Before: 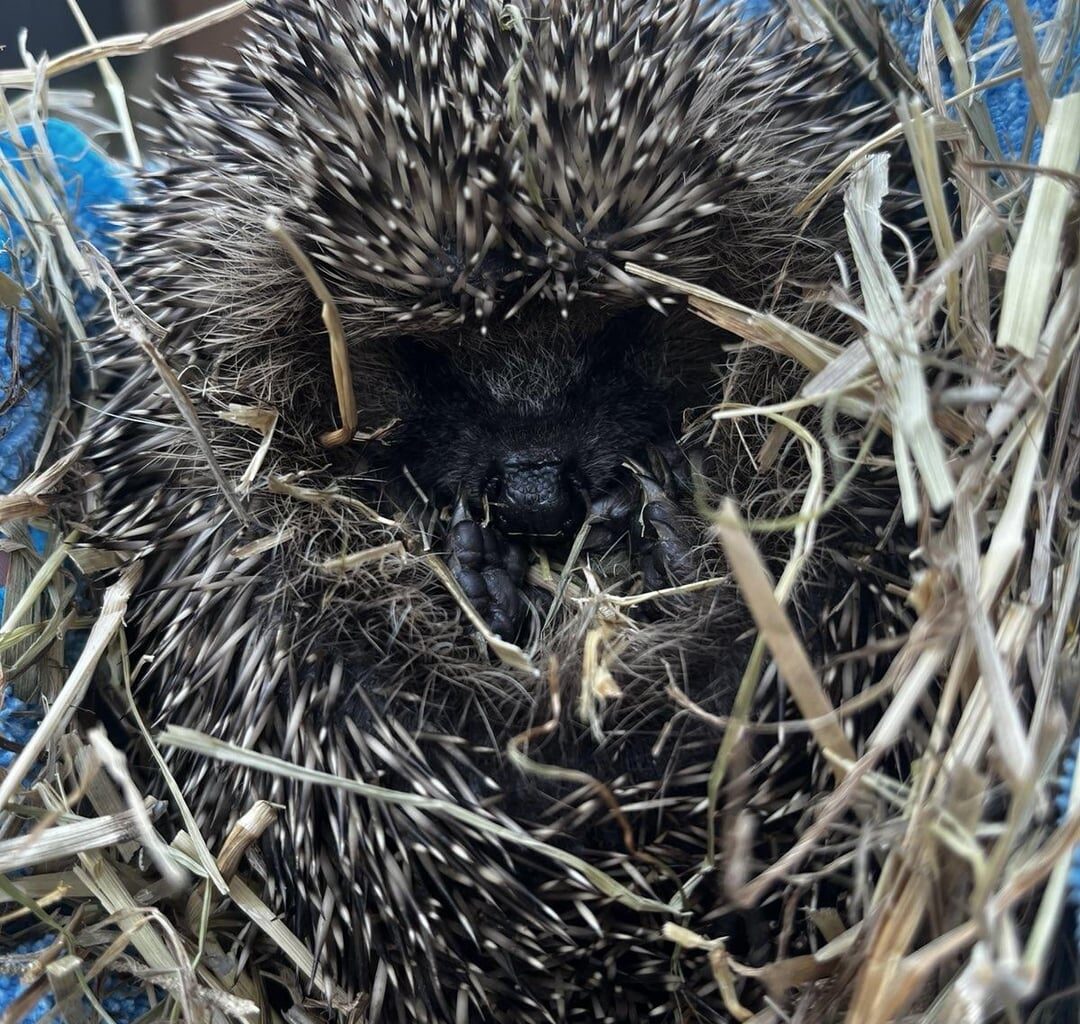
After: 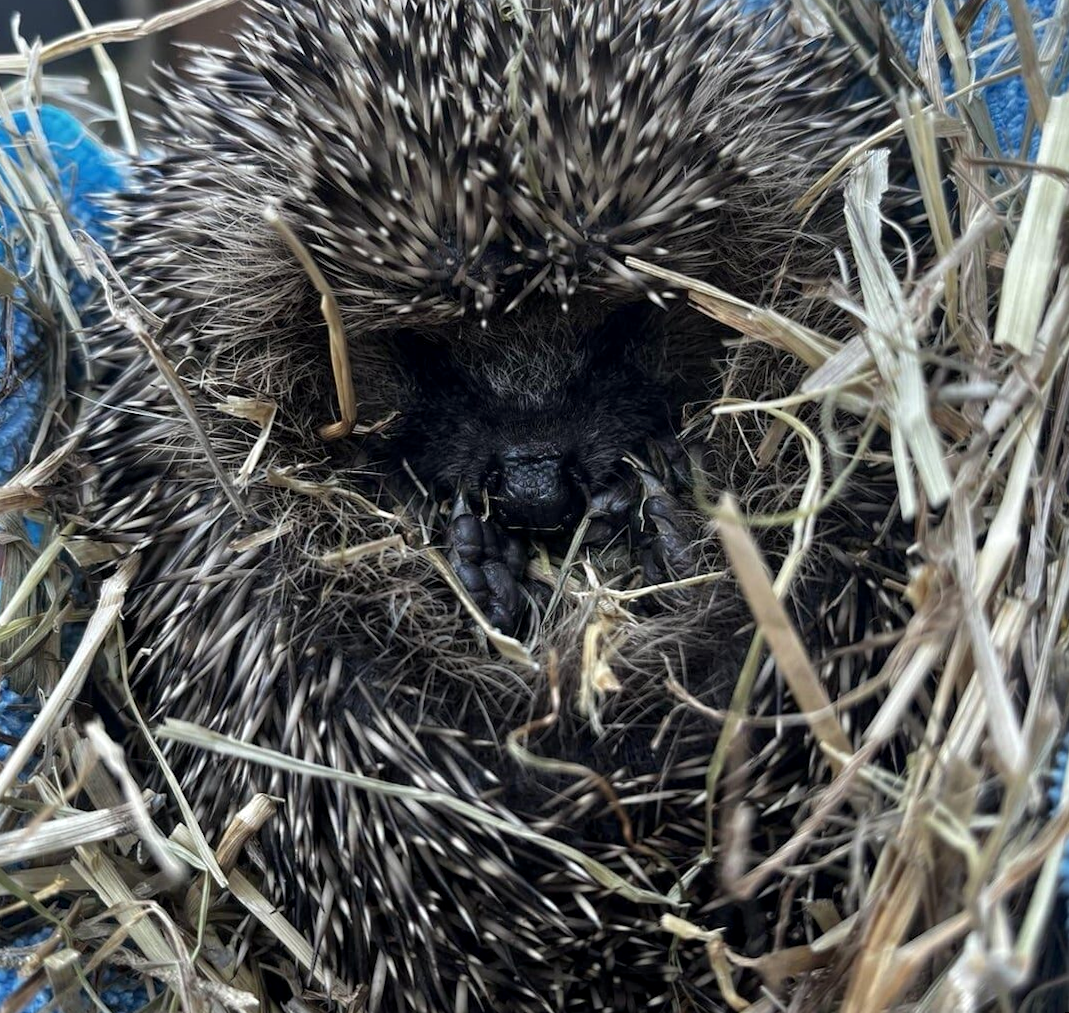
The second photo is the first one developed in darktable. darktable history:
local contrast: highlights 100%, shadows 100%, detail 120%, midtone range 0.2
rotate and perspective: rotation 0.174°, lens shift (vertical) 0.013, lens shift (horizontal) 0.019, shear 0.001, automatic cropping original format, crop left 0.007, crop right 0.991, crop top 0.016, crop bottom 0.997
